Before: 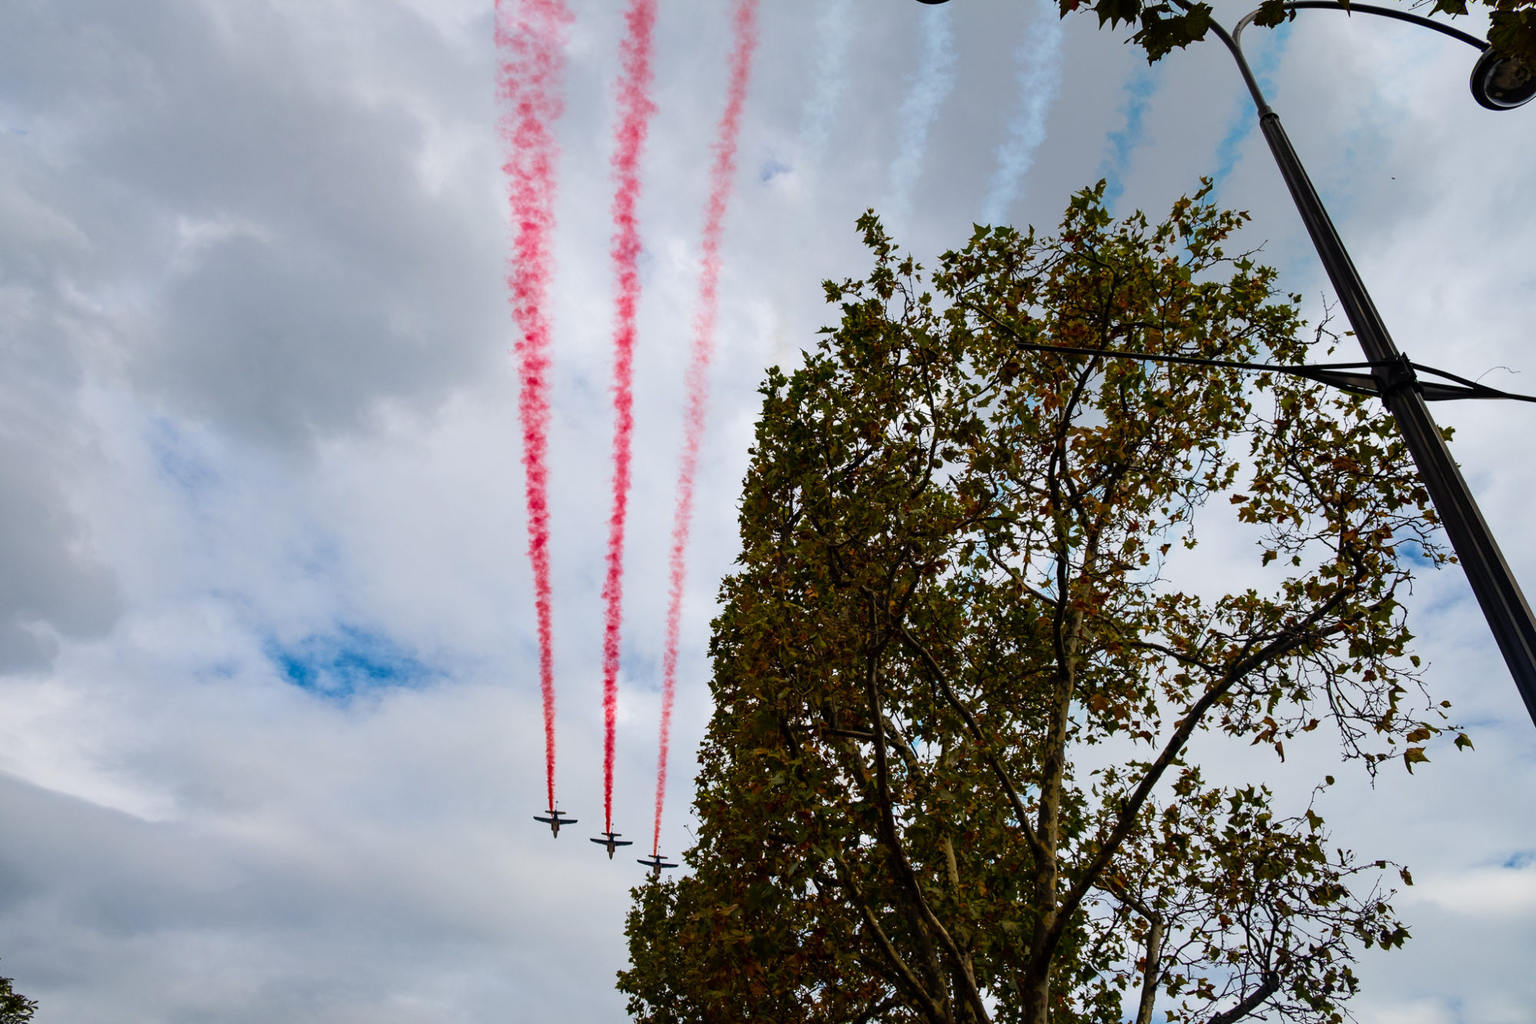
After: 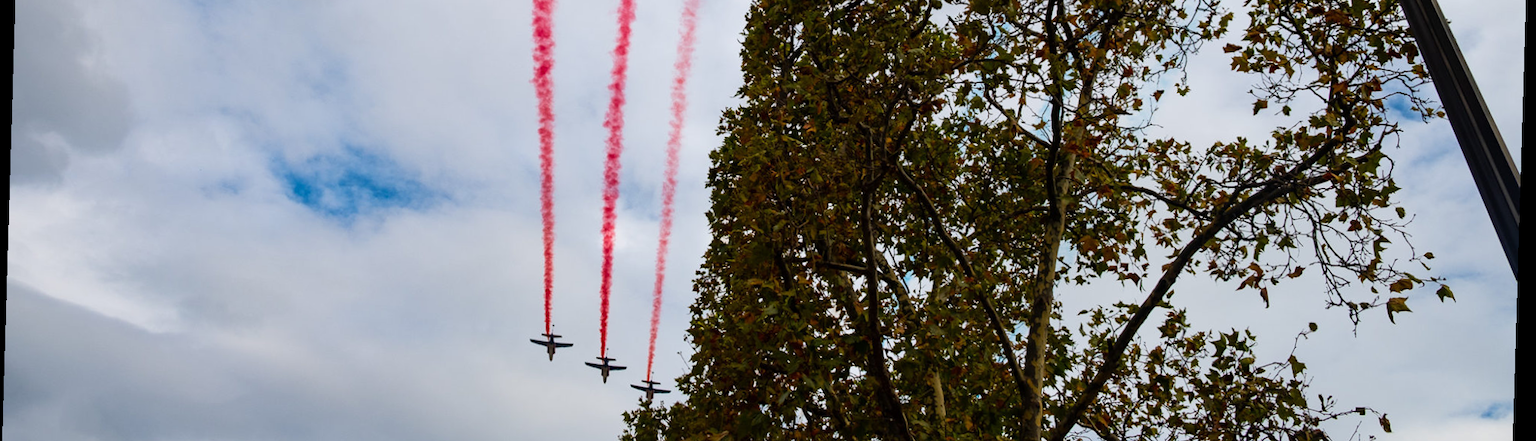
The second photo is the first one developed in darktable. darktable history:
crop: top 45.551%, bottom 12.262%
rotate and perspective: rotation 1.72°, automatic cropping off
